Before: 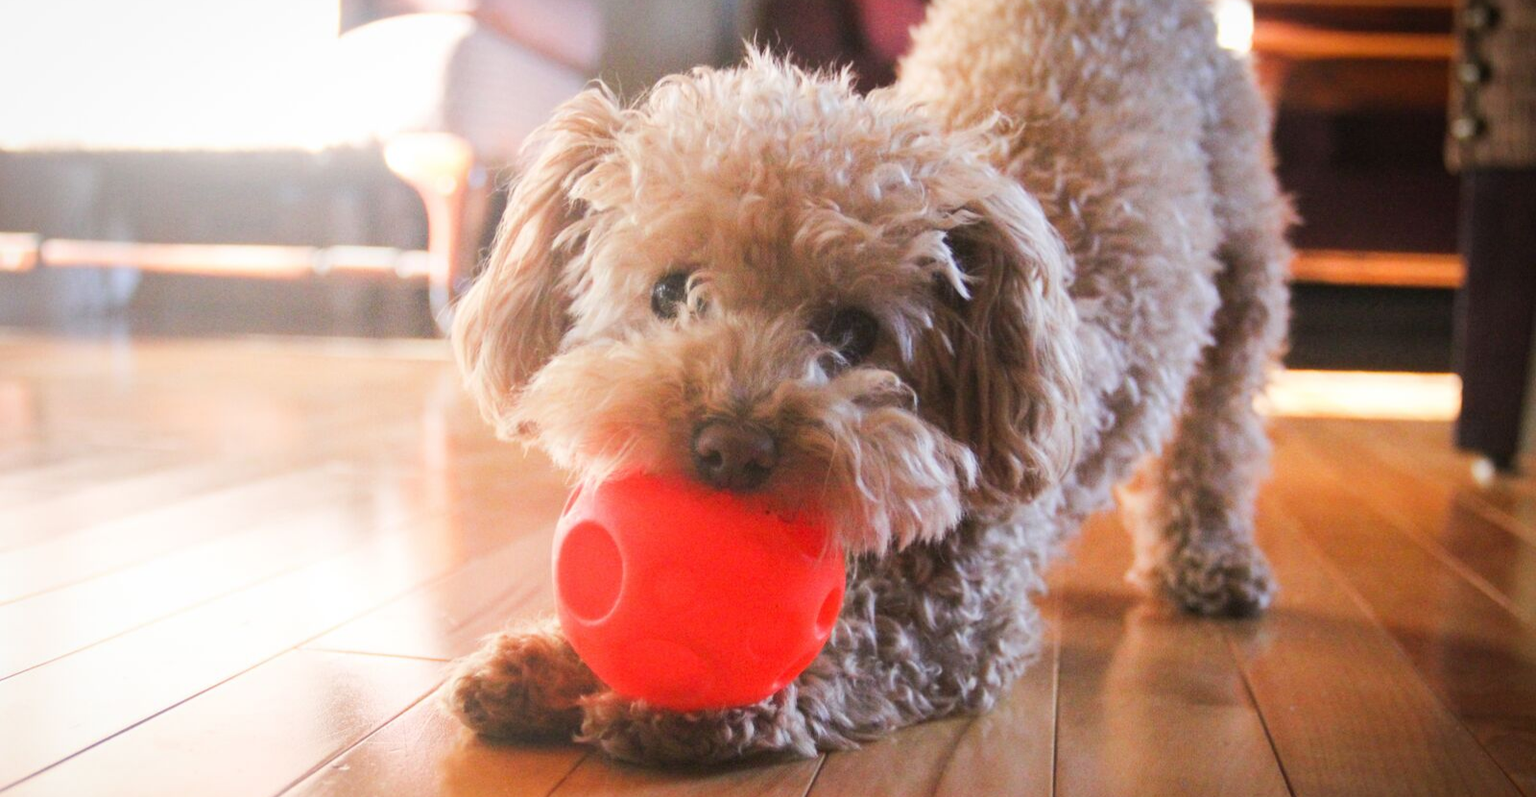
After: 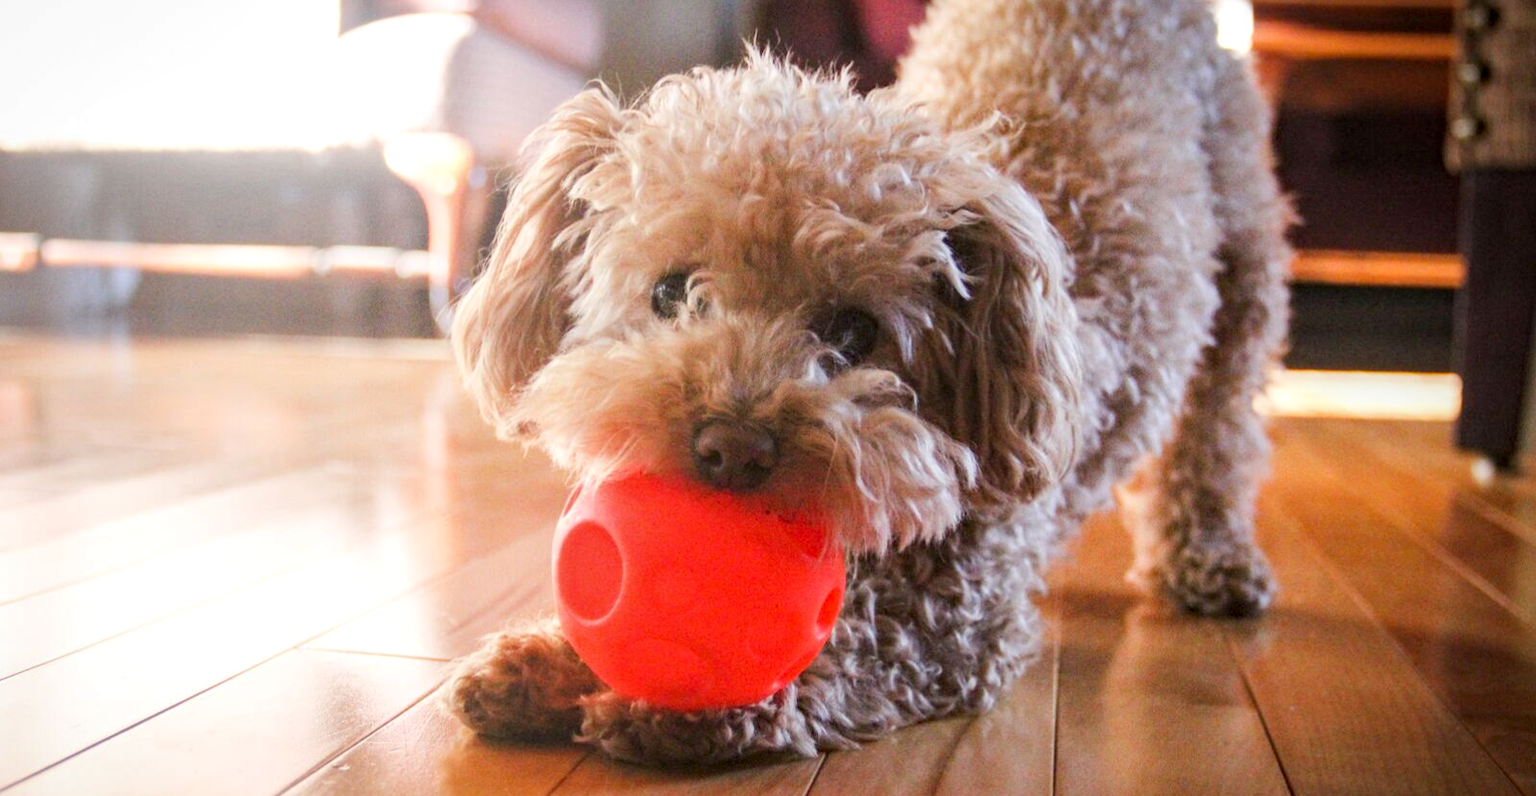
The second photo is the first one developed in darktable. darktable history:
haze removal: strength 0.29, distance 0.25, compatibility mode true, adaptive false
rotate and perspective: automatic cropping original format, crop left 0, crop top 0
local contrast: on, module defaults
